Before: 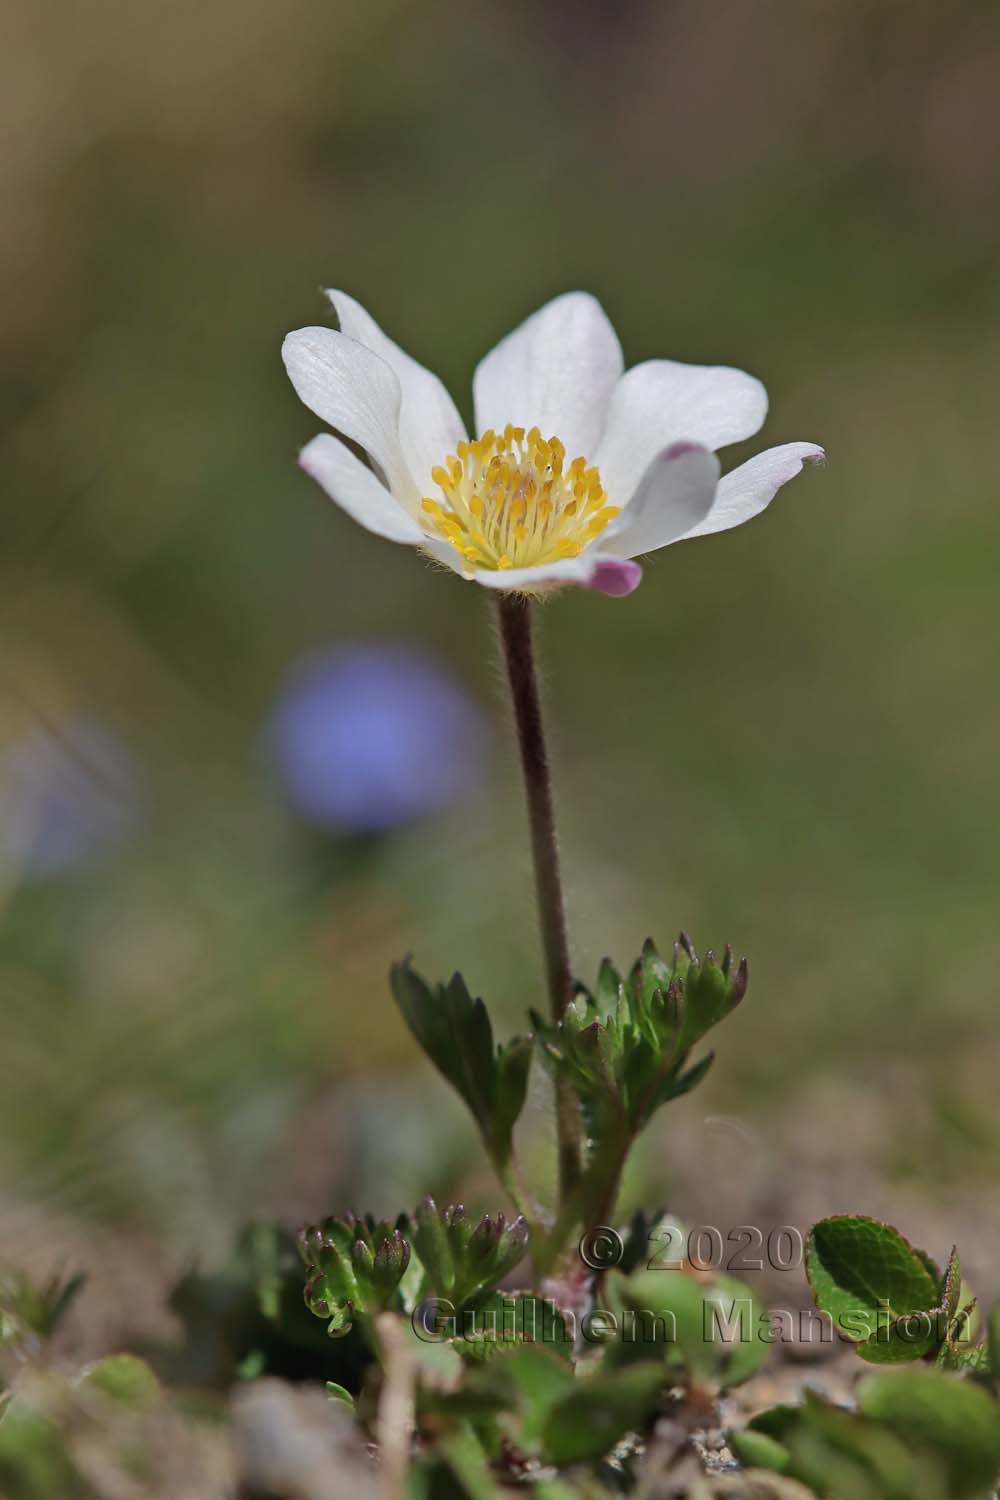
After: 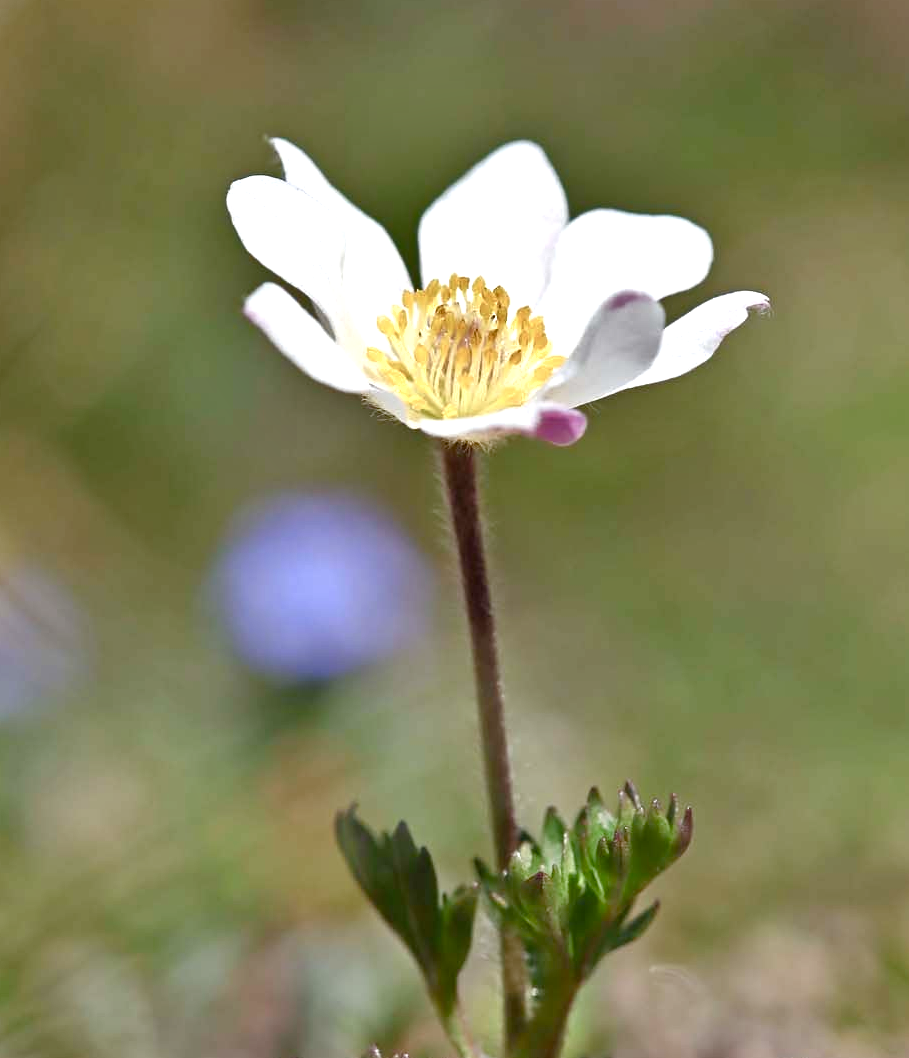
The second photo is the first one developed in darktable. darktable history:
crop: left 5.54%, top 10.076%, right 3.529%, bottom 19.375%
exposure: black level correction 0, exposure 1 EV, compensate highlight preservation false
shadows and highlights: shadows 75.91, highlights -60.89, soften with gaussian
color balance rgb: perceptual saturation grading › global saturation 20%, perceptual saturation grading › highlights -50.489%, perceptual saturation grading › shadows 31.165%
